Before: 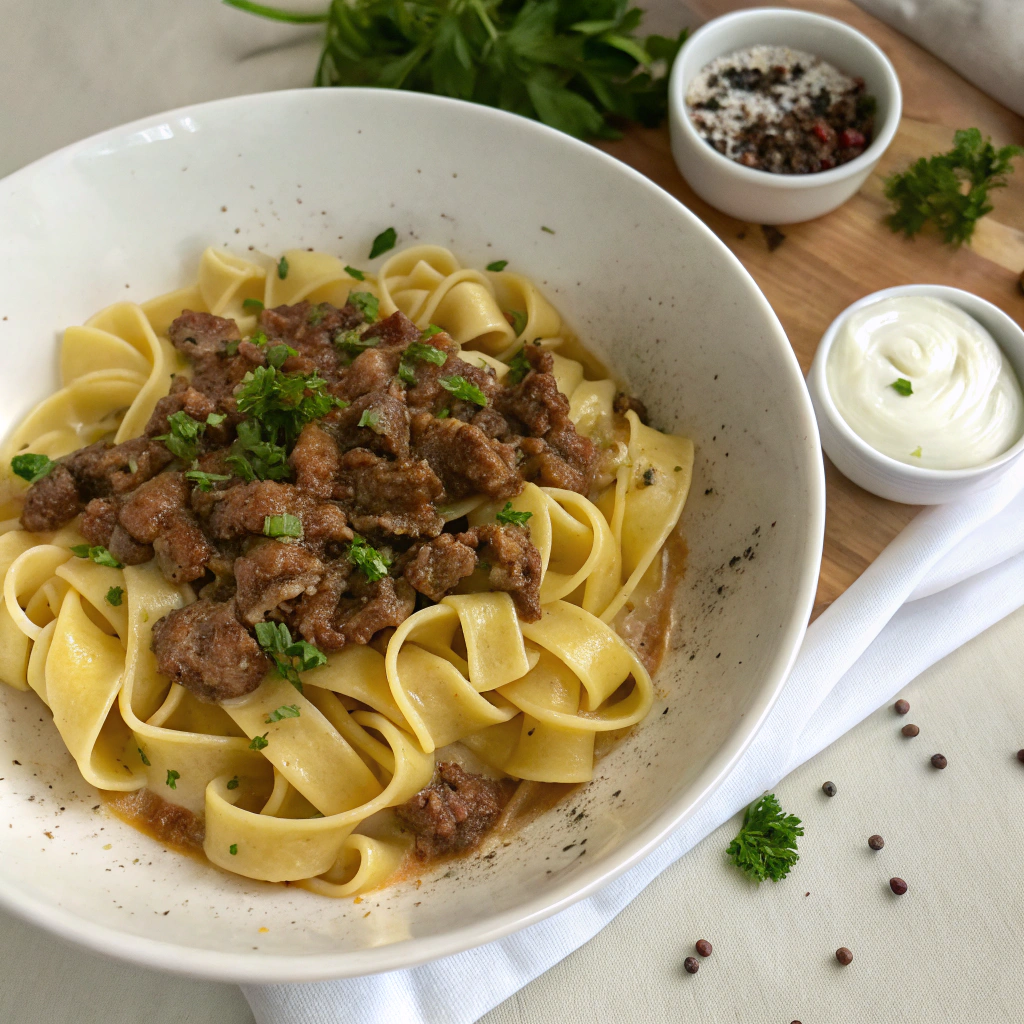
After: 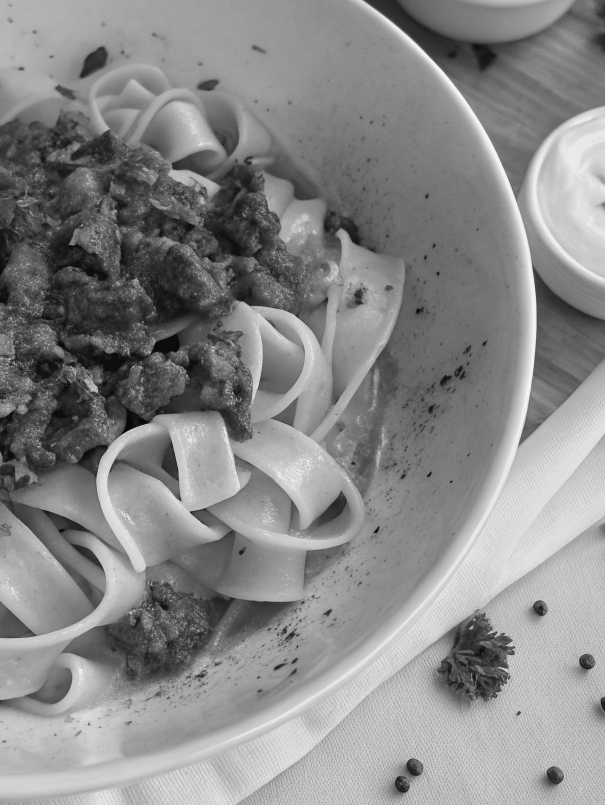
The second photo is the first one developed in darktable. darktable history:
crop and rotate: left 28.256%, top 17.734%, right 12.656%, bottom 3.573%
monochrome: a 26.22, b 42.67, size 0.8
